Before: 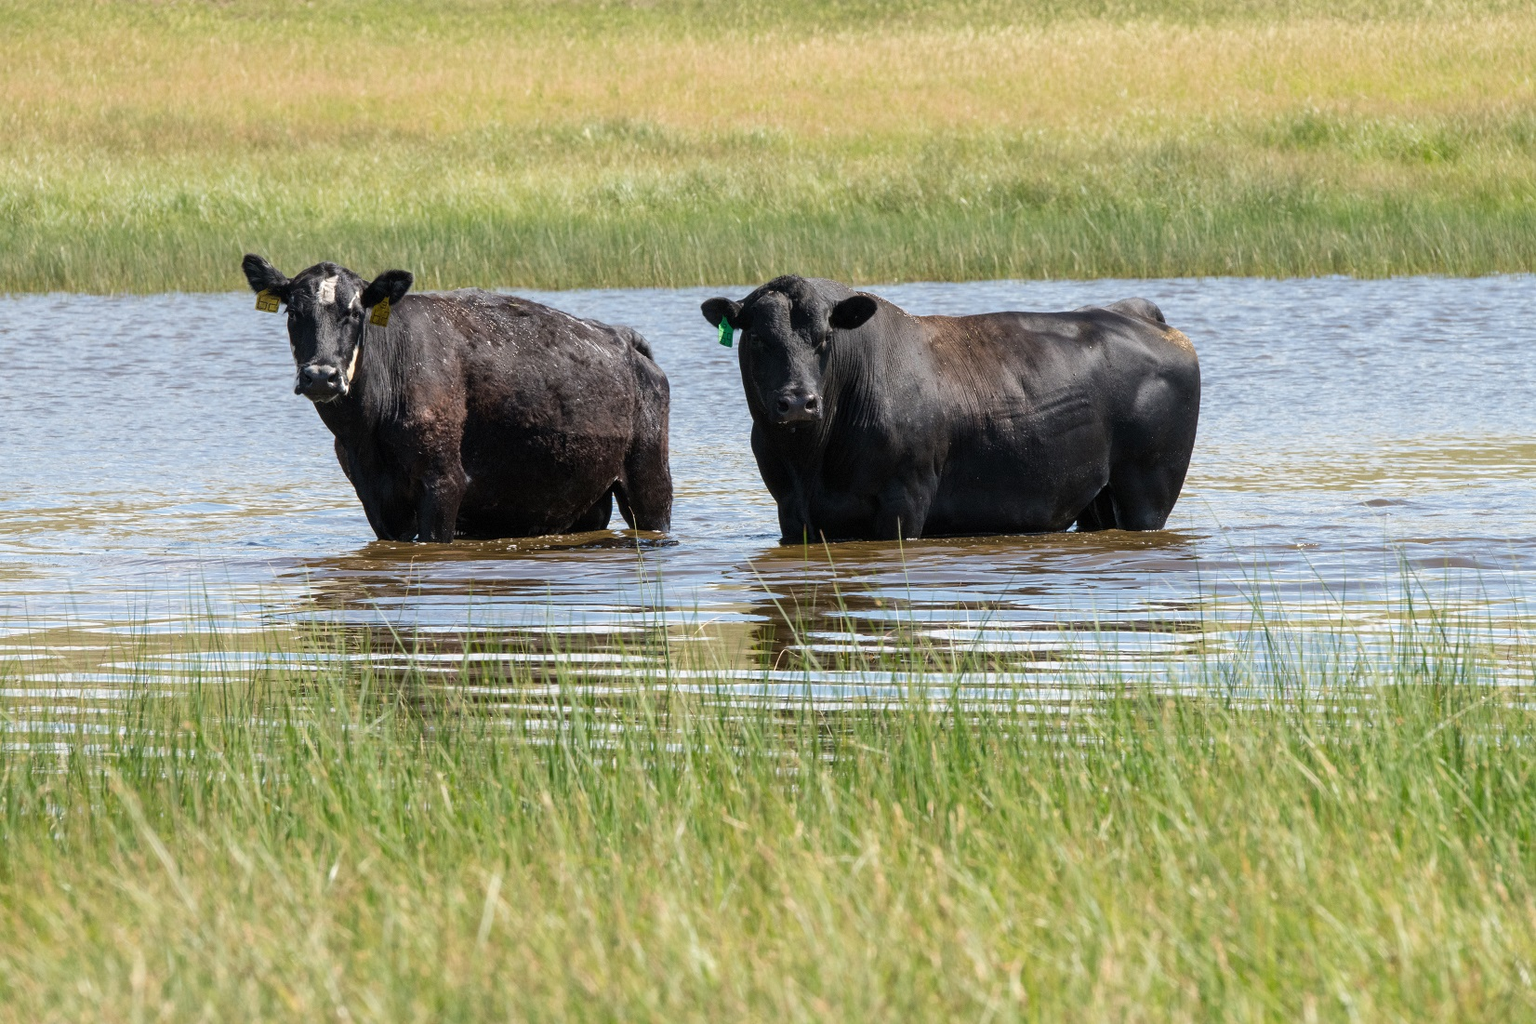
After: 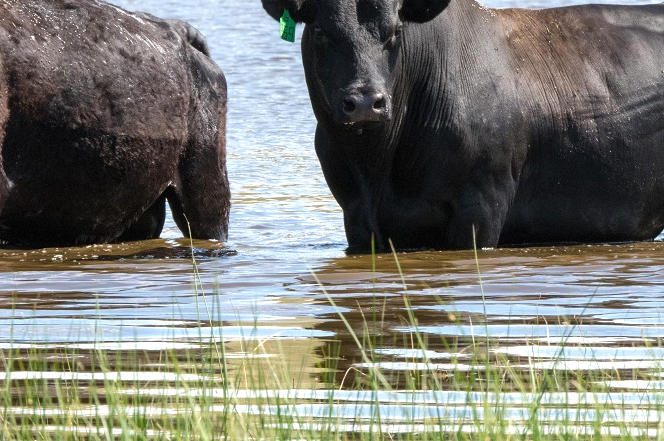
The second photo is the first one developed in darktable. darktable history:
exposure: exposure 0.471 EV, compensate highlight preservation false
crop: left 29.879%, top 30.144%, right 29.907%, bottom 29.747%
